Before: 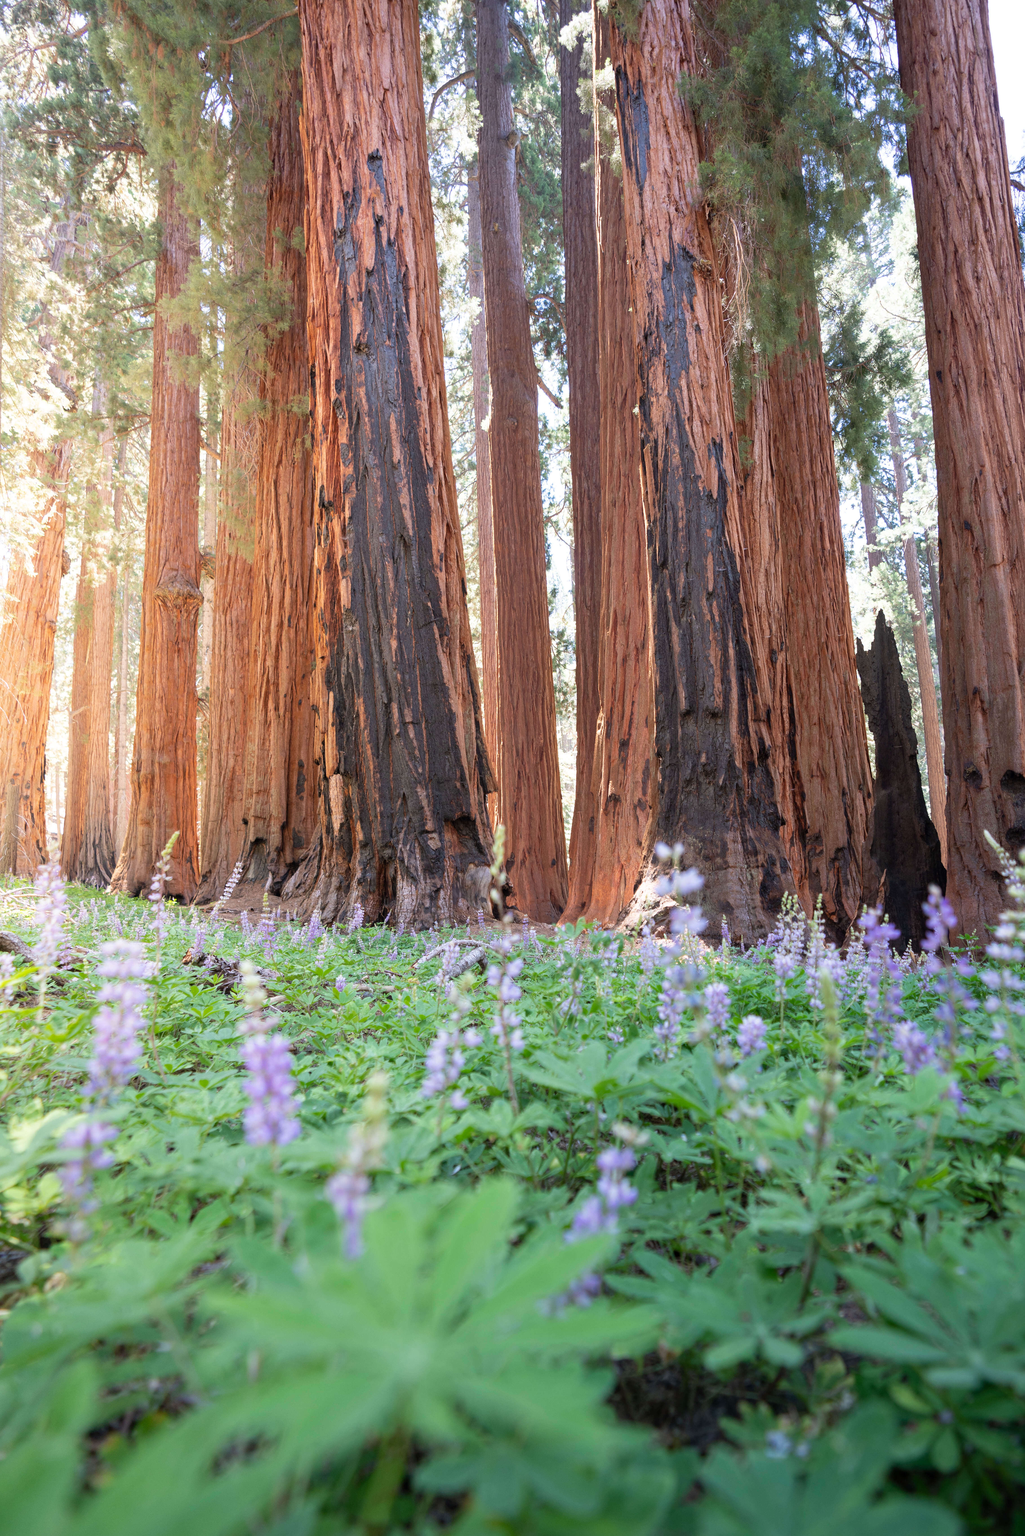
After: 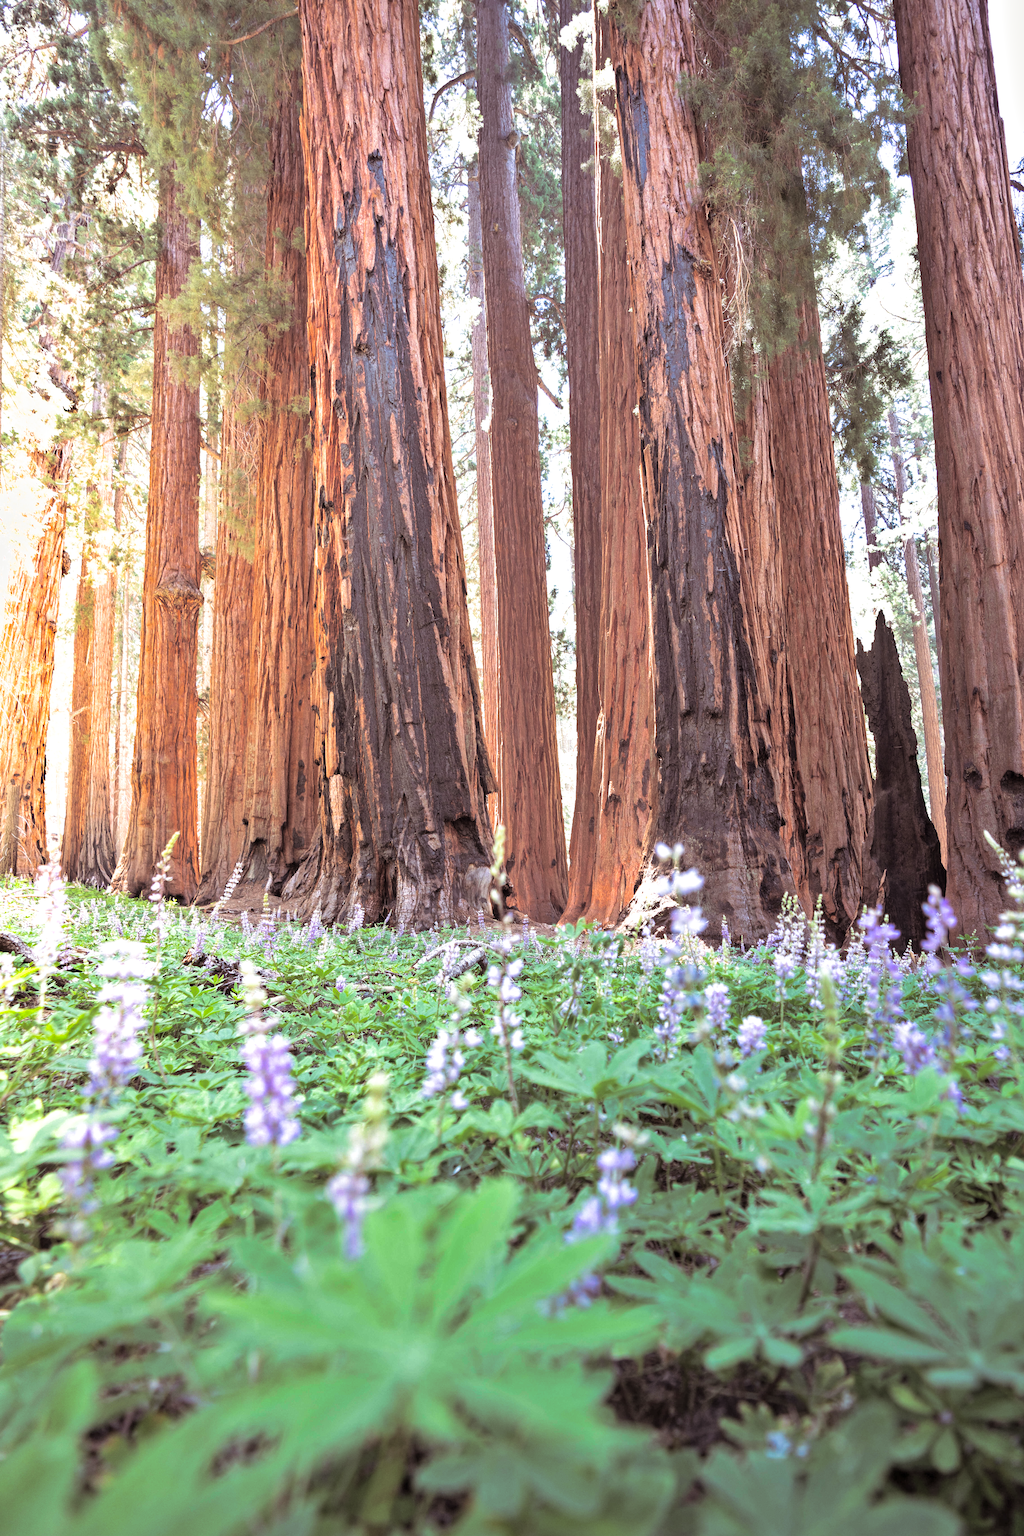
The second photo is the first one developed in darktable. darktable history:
split-toning: shadows › saturation 0.24, highlights › hue 54°, highlights › saturation 0.24
exposure: exposure 0.6 EV, compensate highlight preservation false
shadows and highlights: soften with gaussian
